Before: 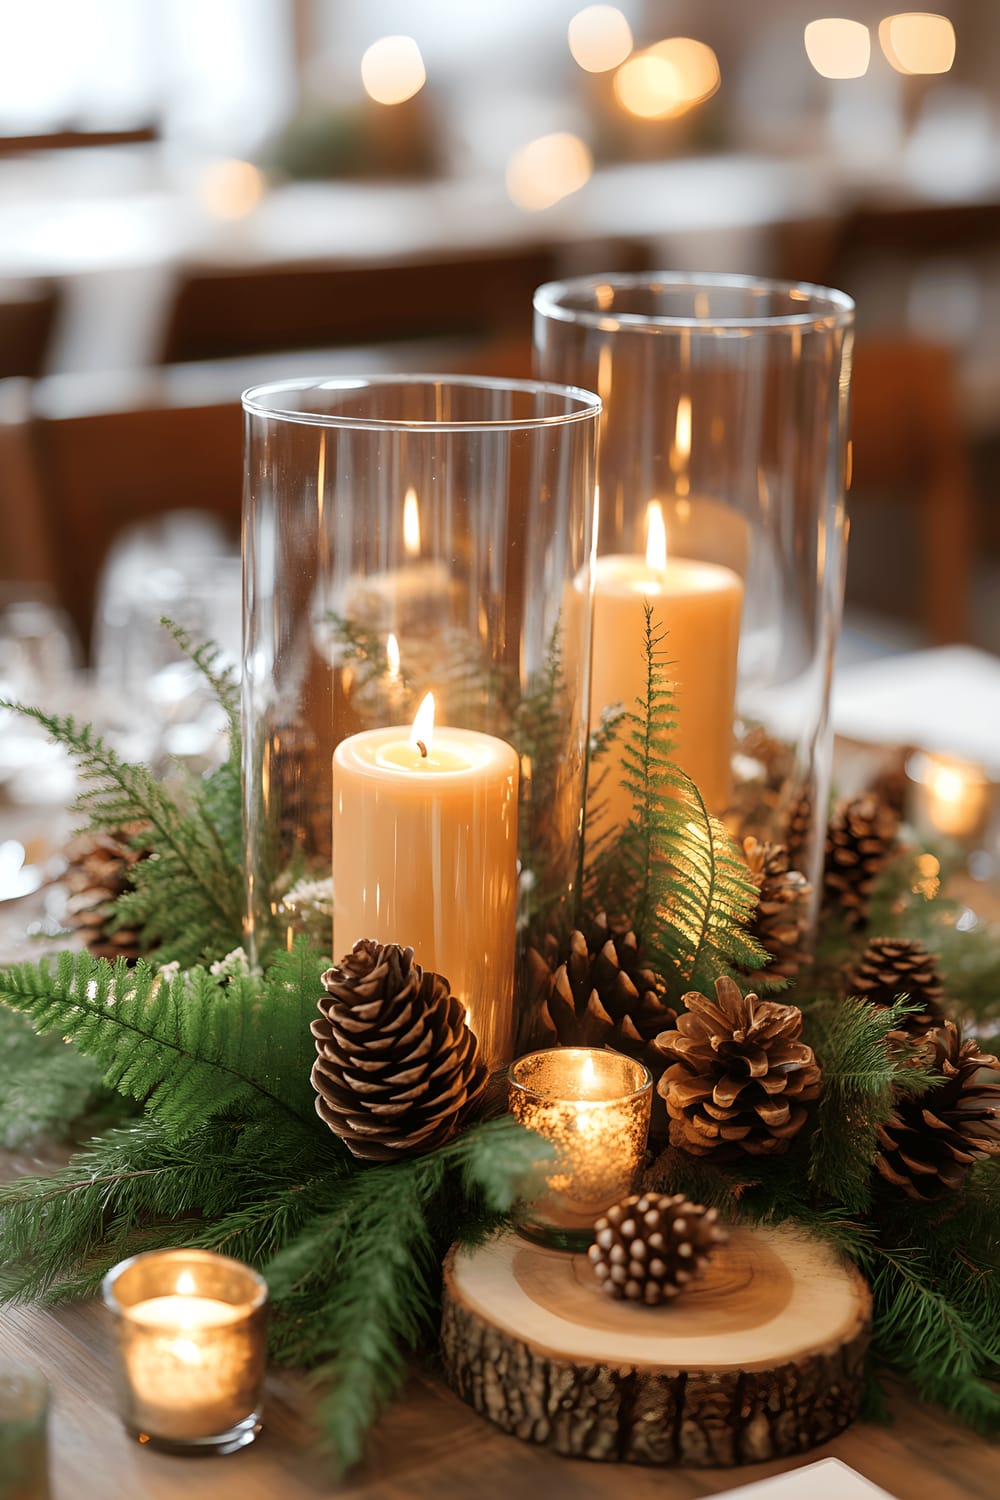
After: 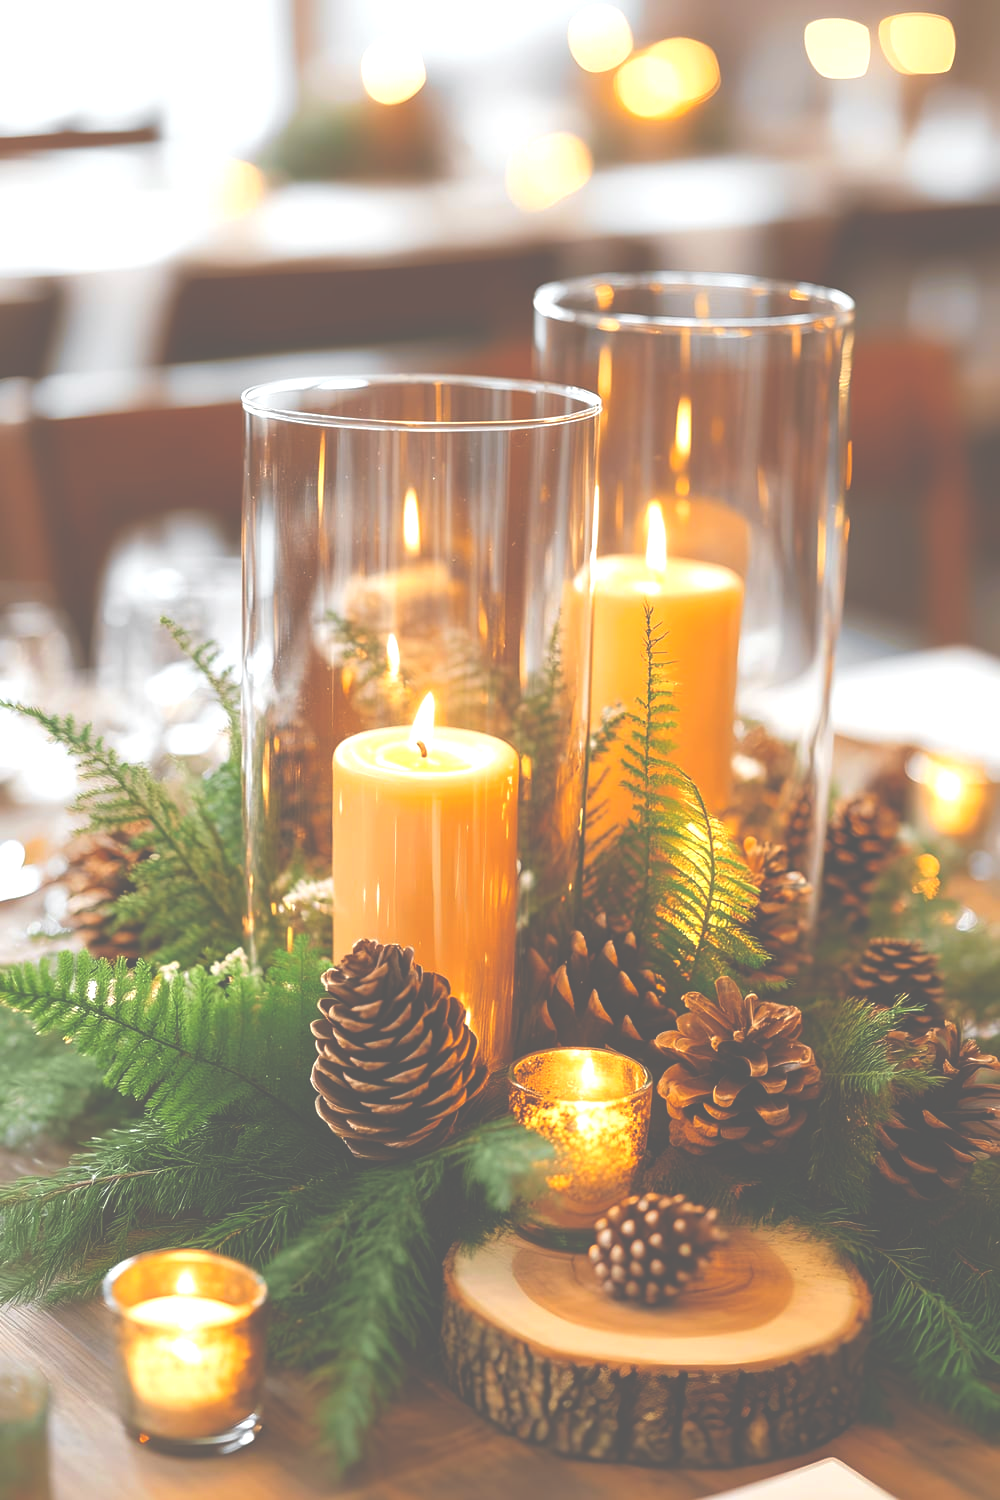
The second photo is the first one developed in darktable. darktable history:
exposure: black level correction -0.073, exposure 0.501 EV, compensate exposure bias true, compensate highlight preservation false
contrast brightness saturation: saturation -0.165
color balance rgb: linear chroma grading › global chroma 15.545%, perceptual saturation grading › global saturation 0.407%, global vibrance 39.465%
color zones: curves: ch1 [(0.25, 0.61) (0.75, 0.248)]
